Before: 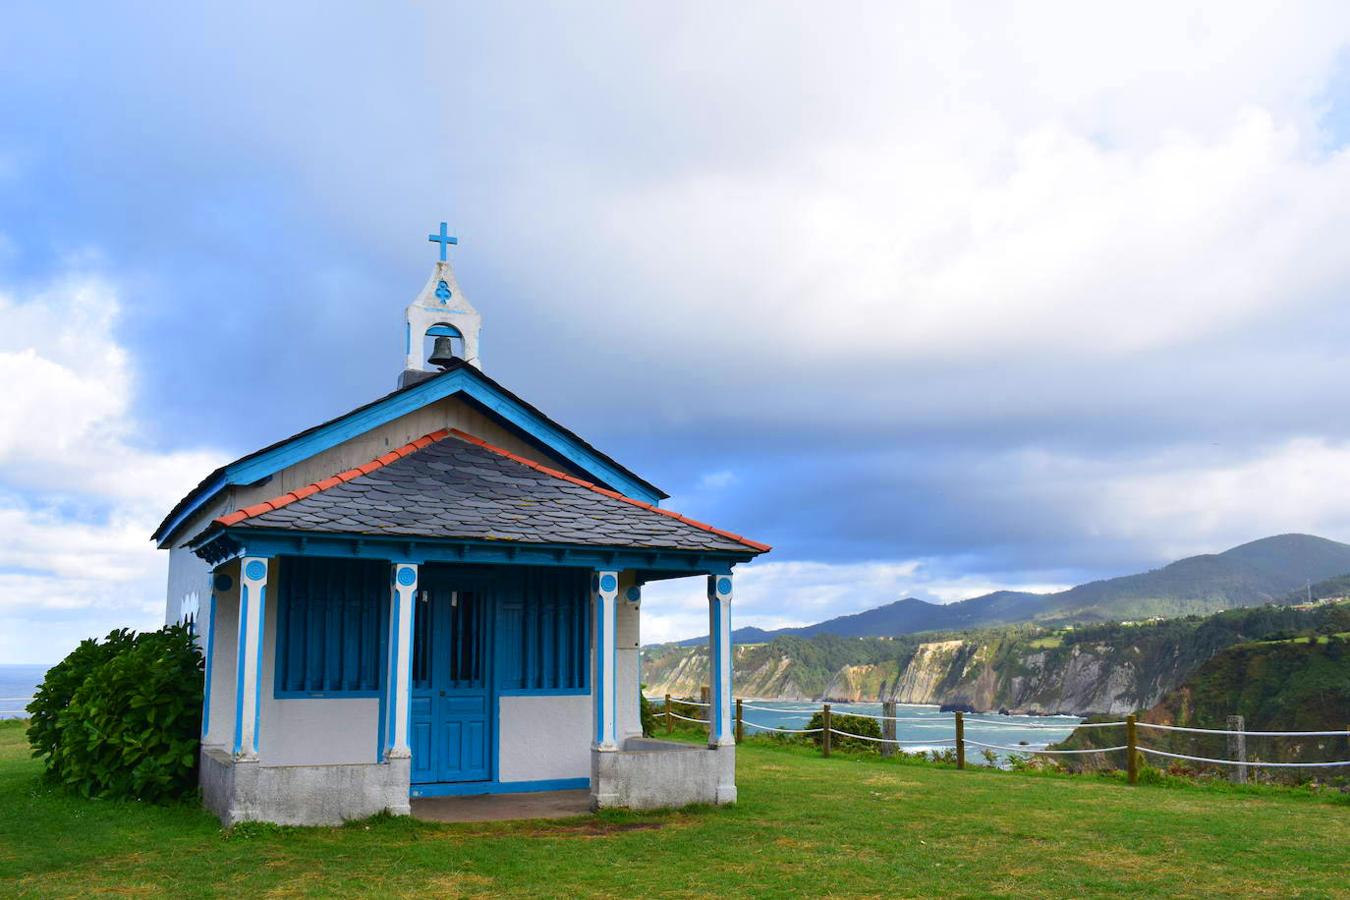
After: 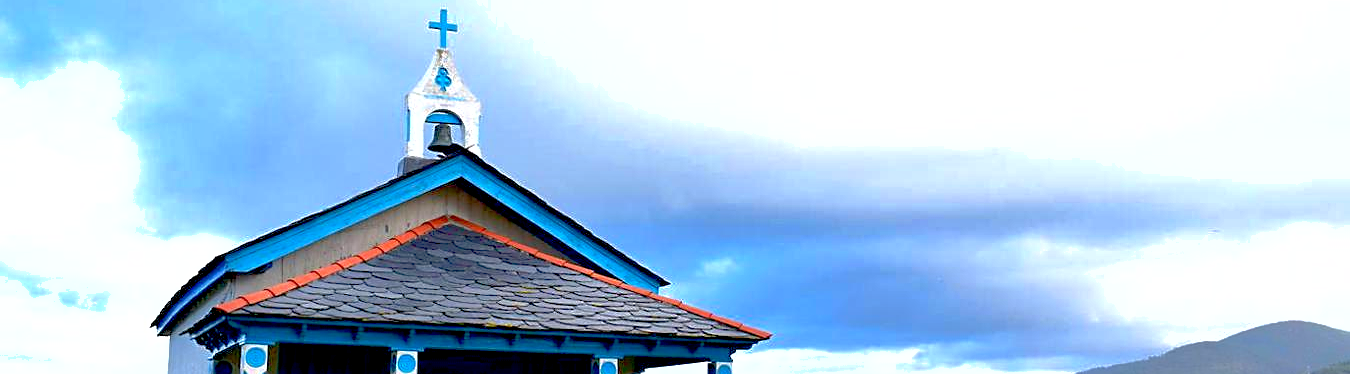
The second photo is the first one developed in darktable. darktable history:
crop and rotate: top 23.762%, bottom 34.584%
exposure: black level correction 0.012, exposure 0.692 EV, compensate exposure bias true, compensate highlight preservation false
shadows and highlights: on, module defaults
sharpen: on, module defaults
